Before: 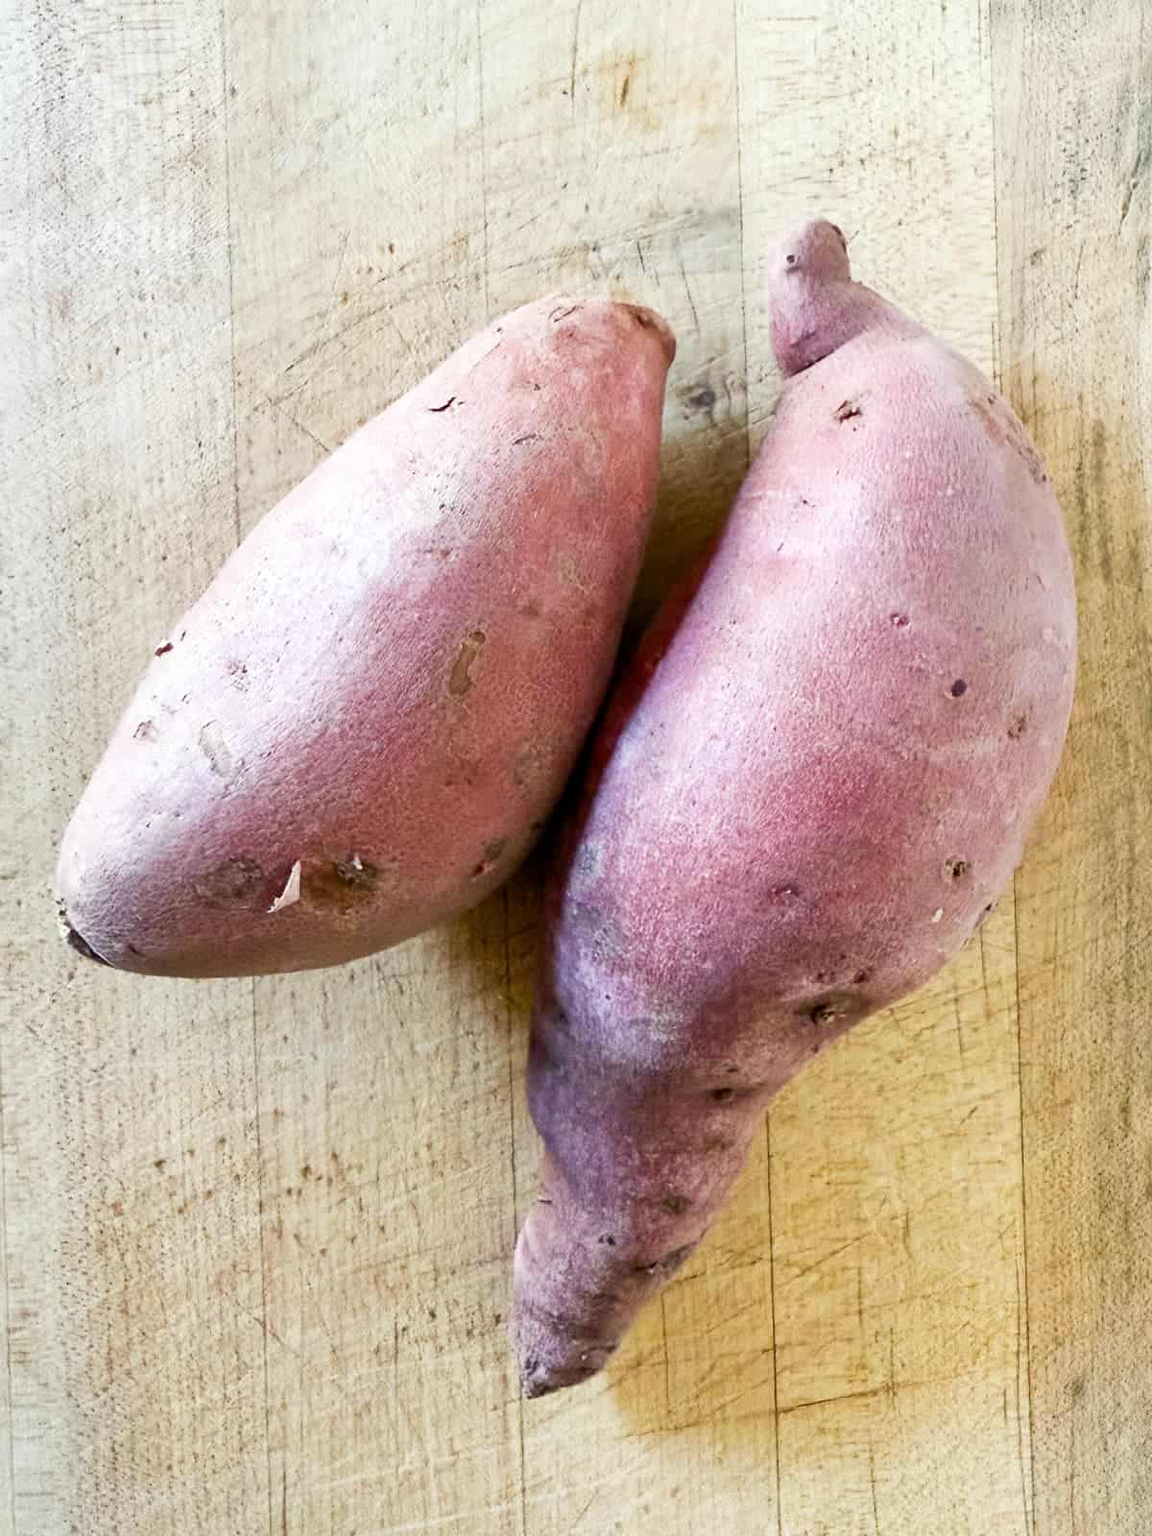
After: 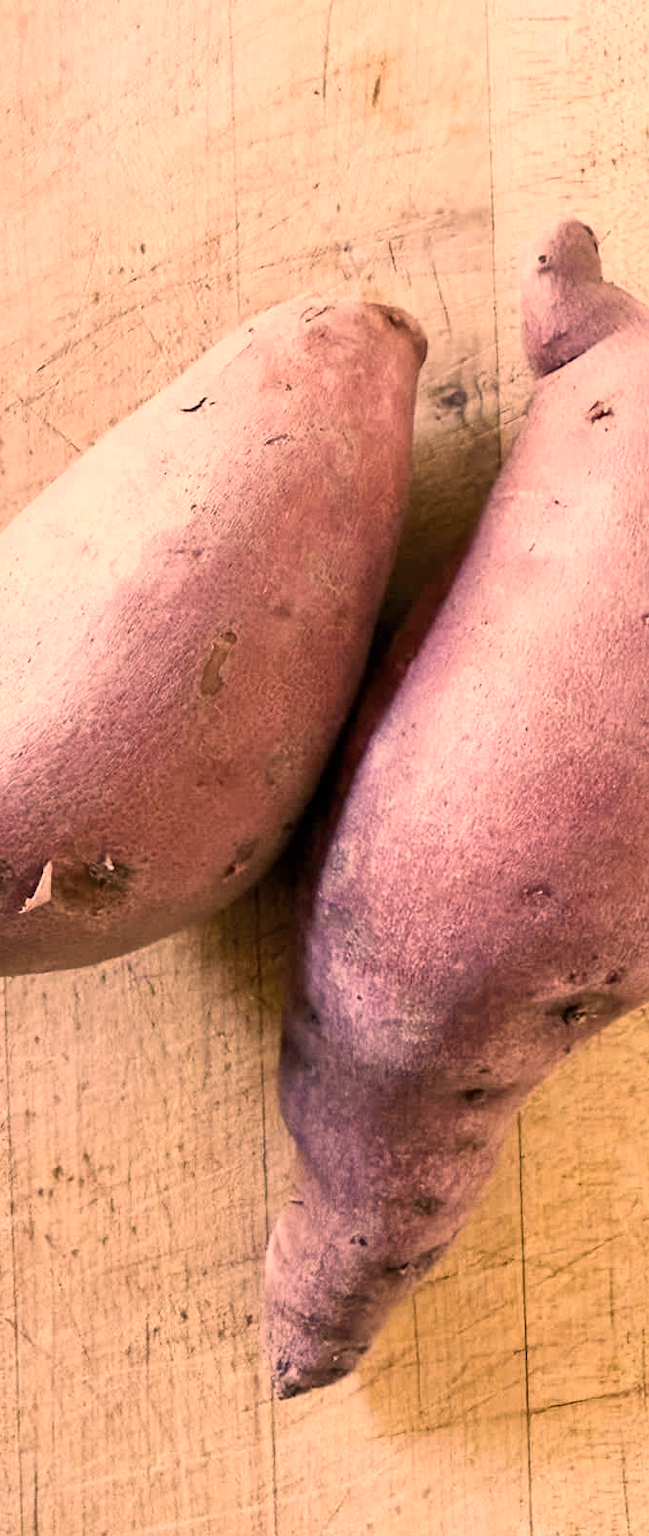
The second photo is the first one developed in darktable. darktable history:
crop: left 21.624%, right 22.008%, bottom 0.008%
color correction: highlights a* 39.47, highlights b* 39.87, saturation 0.689
